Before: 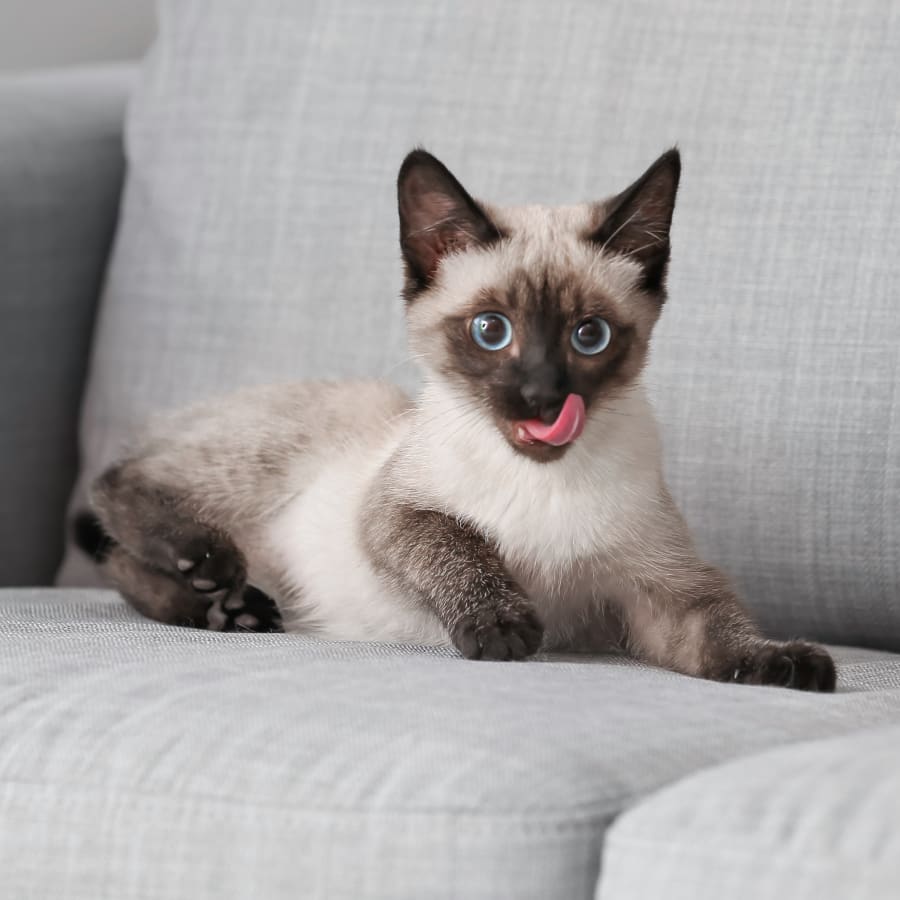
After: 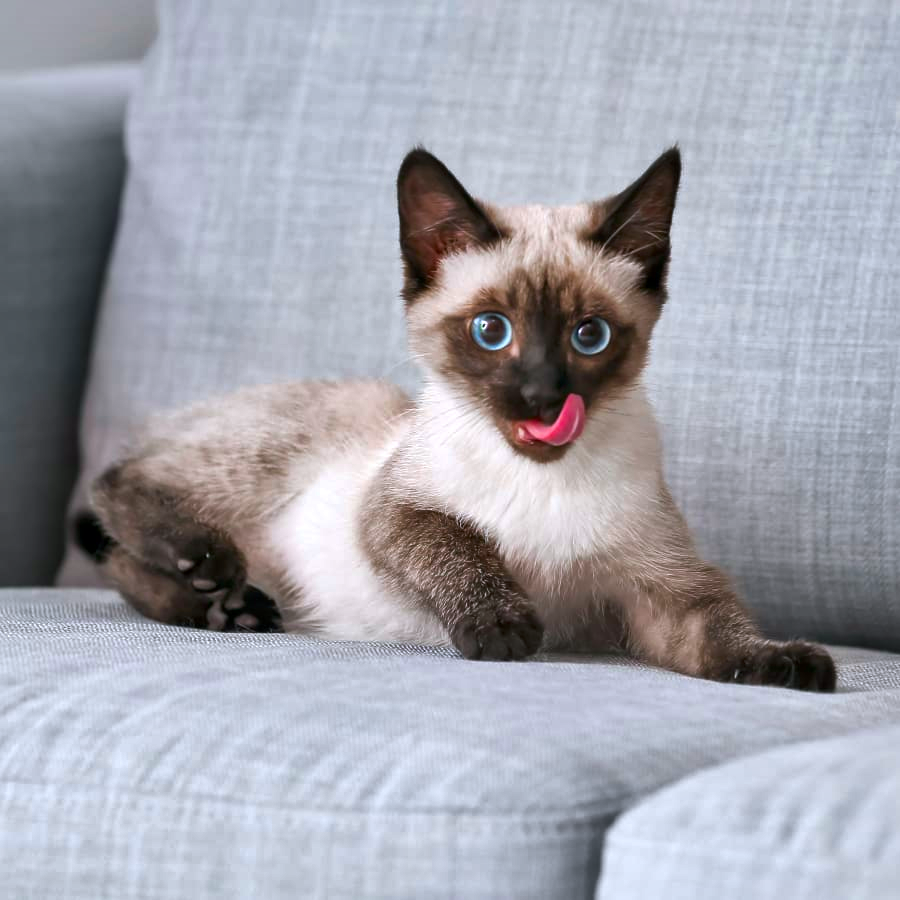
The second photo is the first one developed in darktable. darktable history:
shadows and highlights: low approximation 0.01, soften with gaussian
color balance rgb: shadows lift › chroma 2.053%, shadows lift › hue 214.73°, highlights gain › luminance 16.699%, highlights gain › chroma 2.963%, highlights gain › hue 260.04°, perceptual saturation grading › global saturation 19.801%, global vibrance 50.644%
local contrast: mode bilateral grid, contrast 20, coarseness 50, detail 138%, midtone range 0.2
